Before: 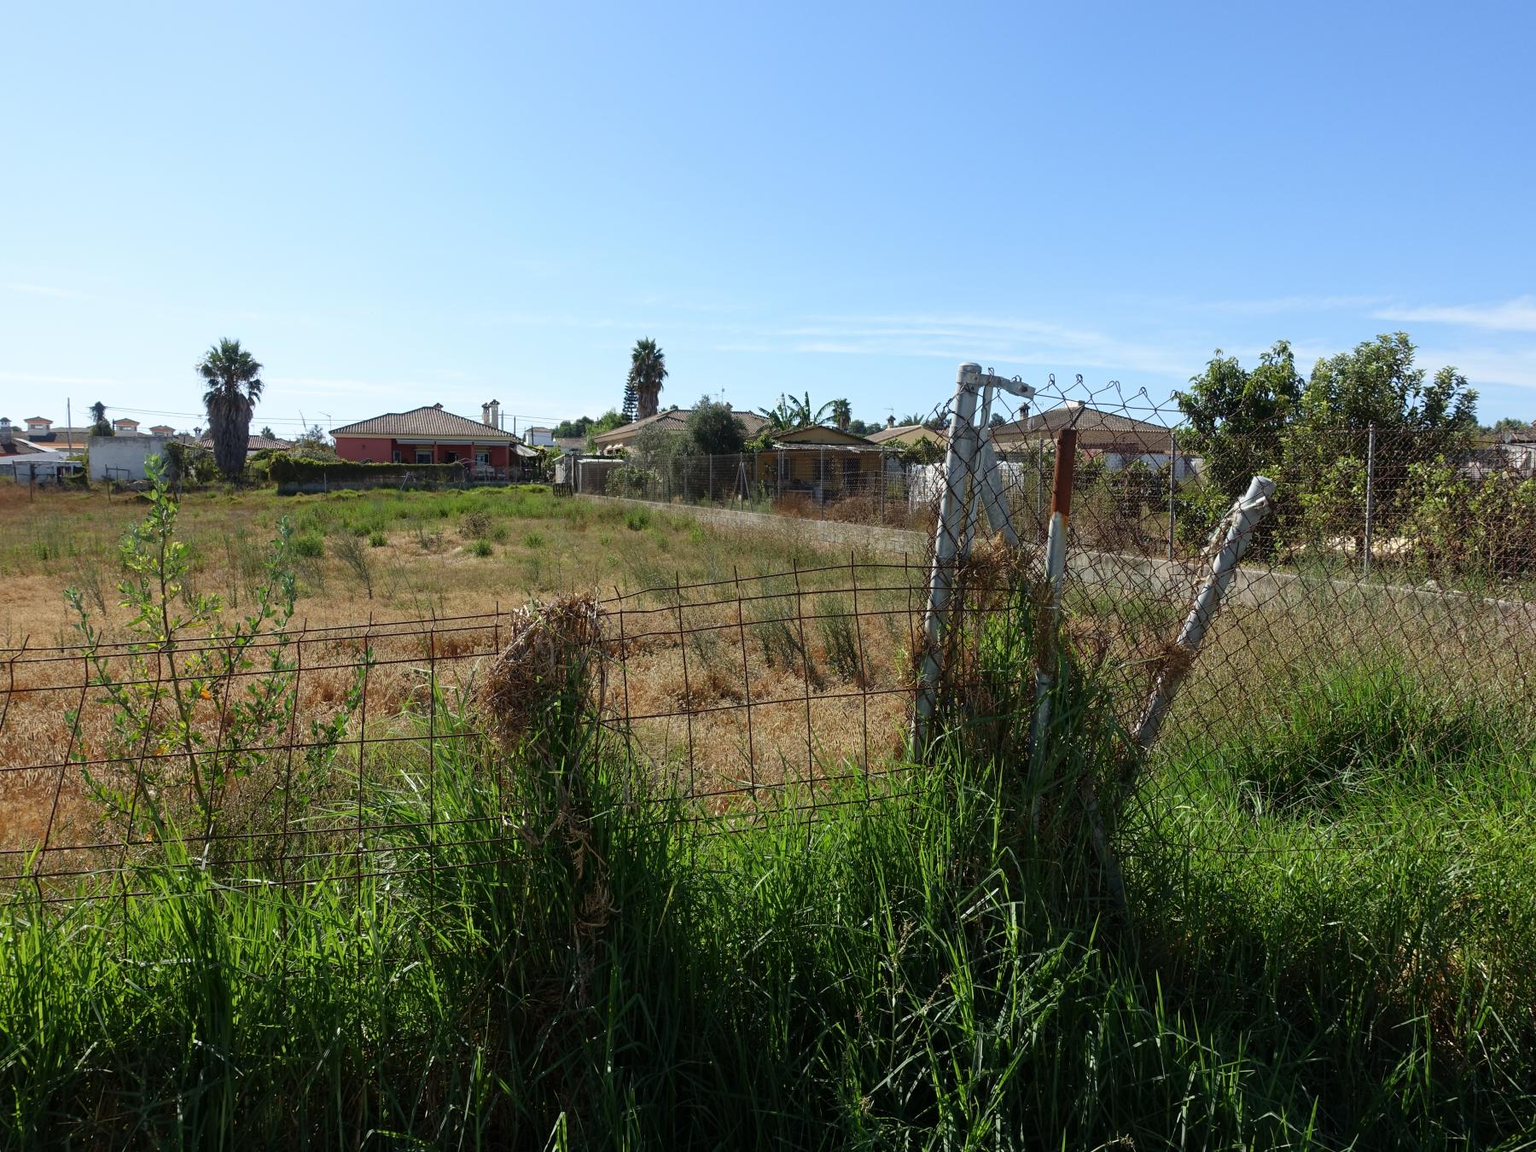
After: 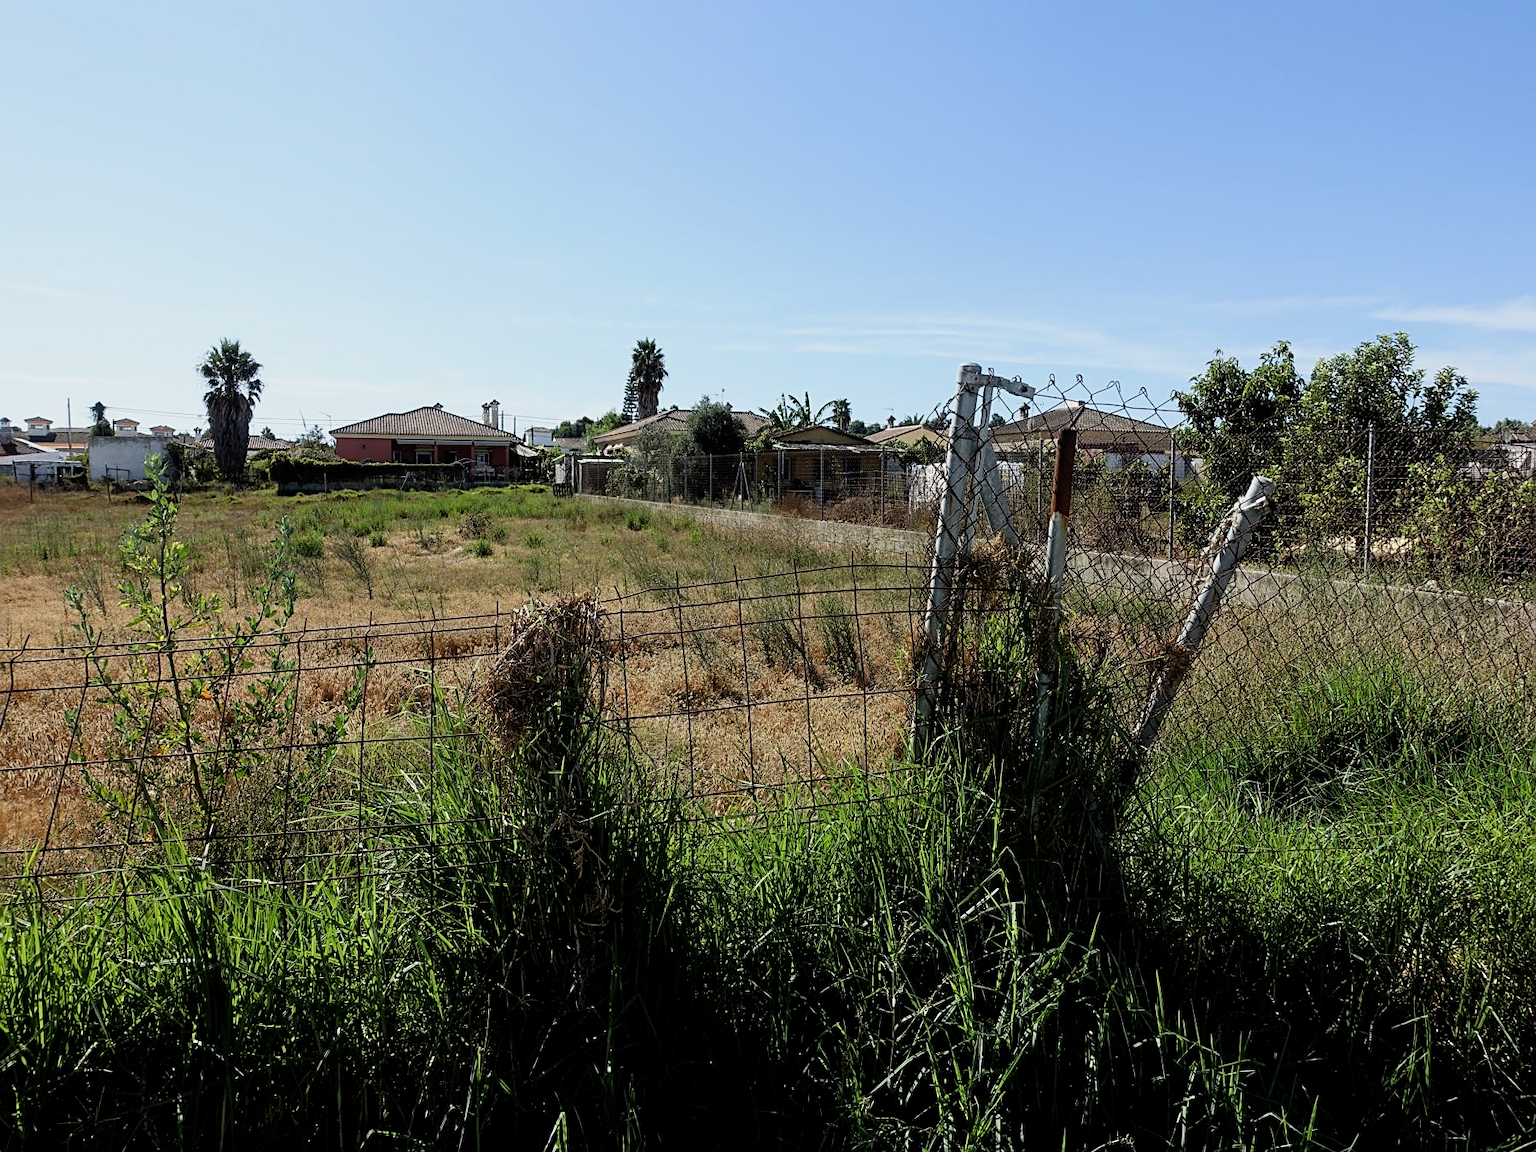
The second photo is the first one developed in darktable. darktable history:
sharpen: on, module defaults
filmic rgb: middle gray luminance 12.91%, black relative exposure -10.21 EV, white relative exposure 3.47 EV, target black luminance 0%, hardness 5.69, latitude 45.09%, contrast 1.231, highlights saturation mix 3.75%, shadows ↔ highlights balance 26.48%
